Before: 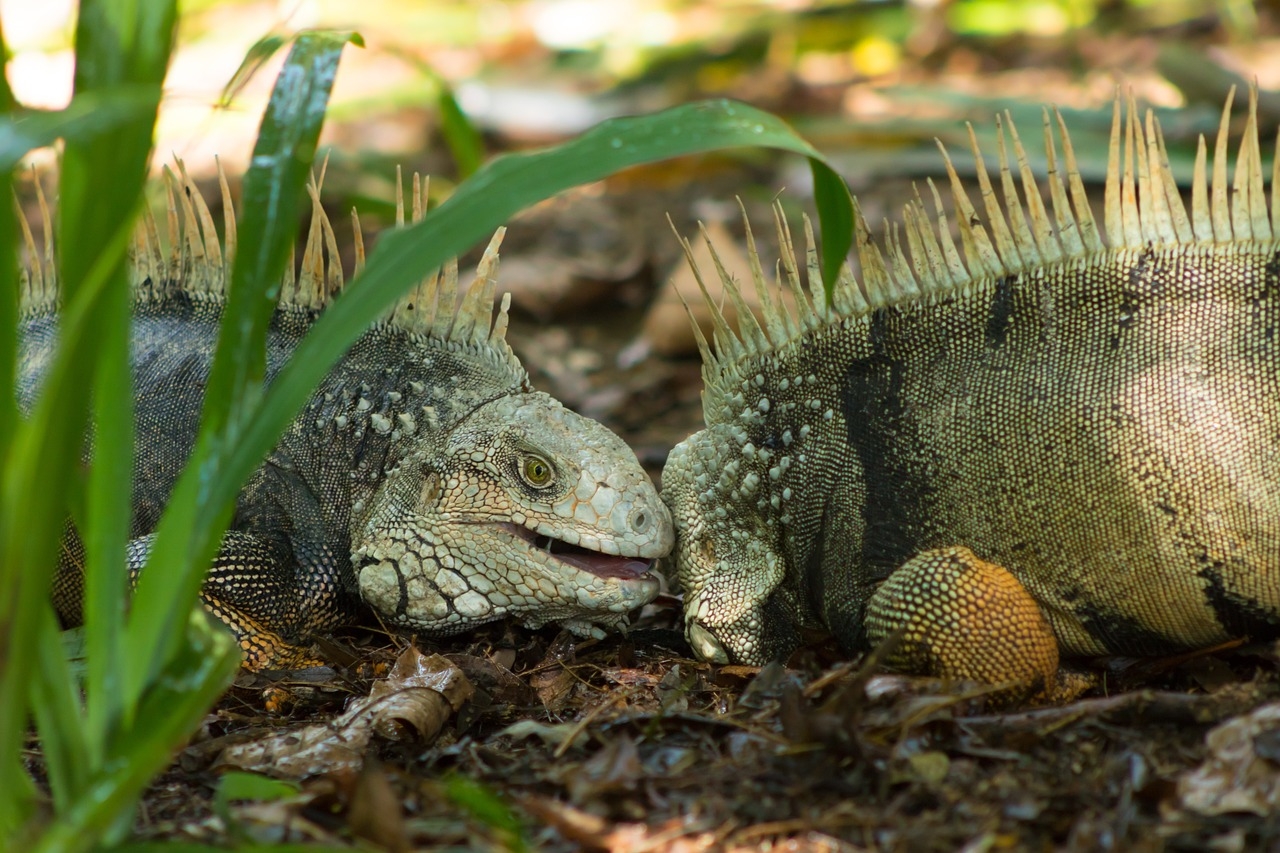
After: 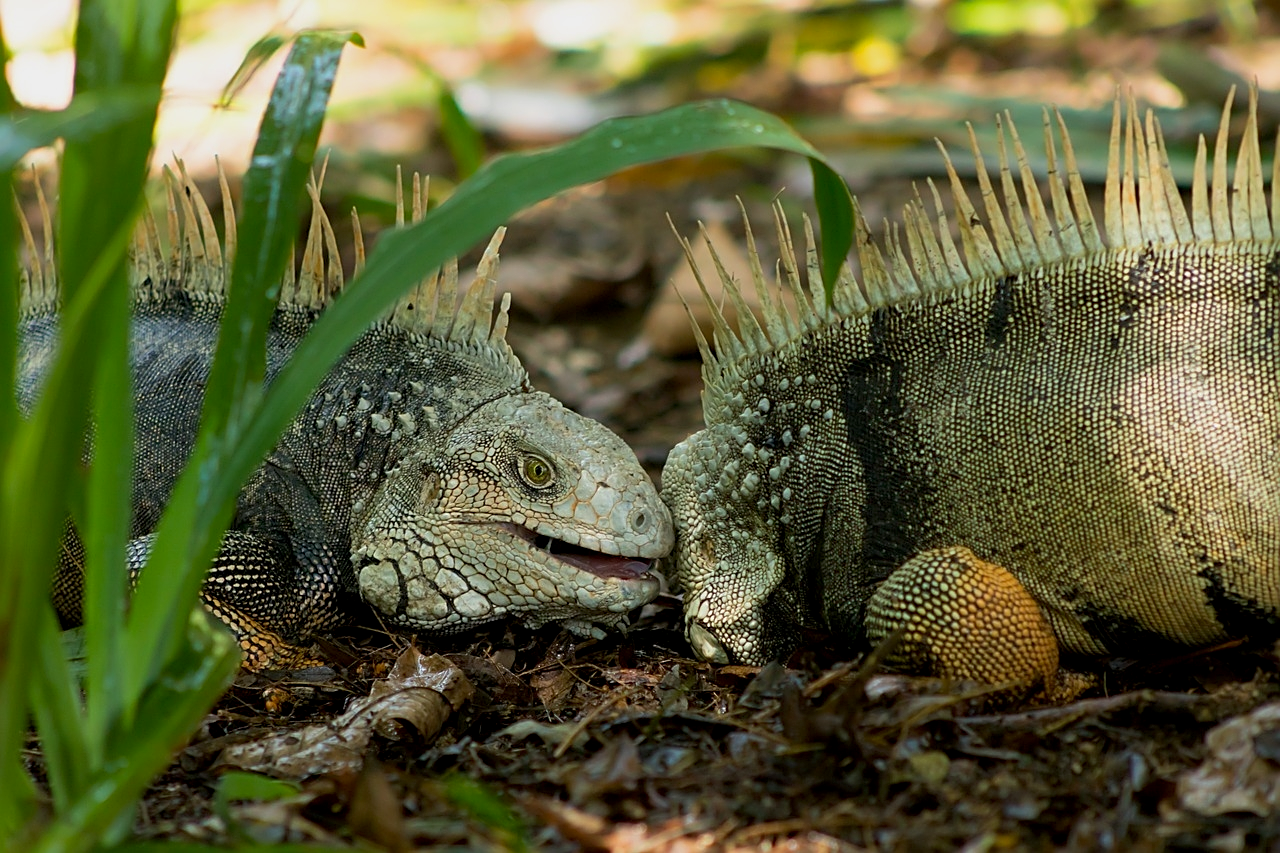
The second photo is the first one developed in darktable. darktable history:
exposure: black level correction 0.006, exposure -0.226 EV, compensate highlight preservation false
sharpen: on, module defaults
